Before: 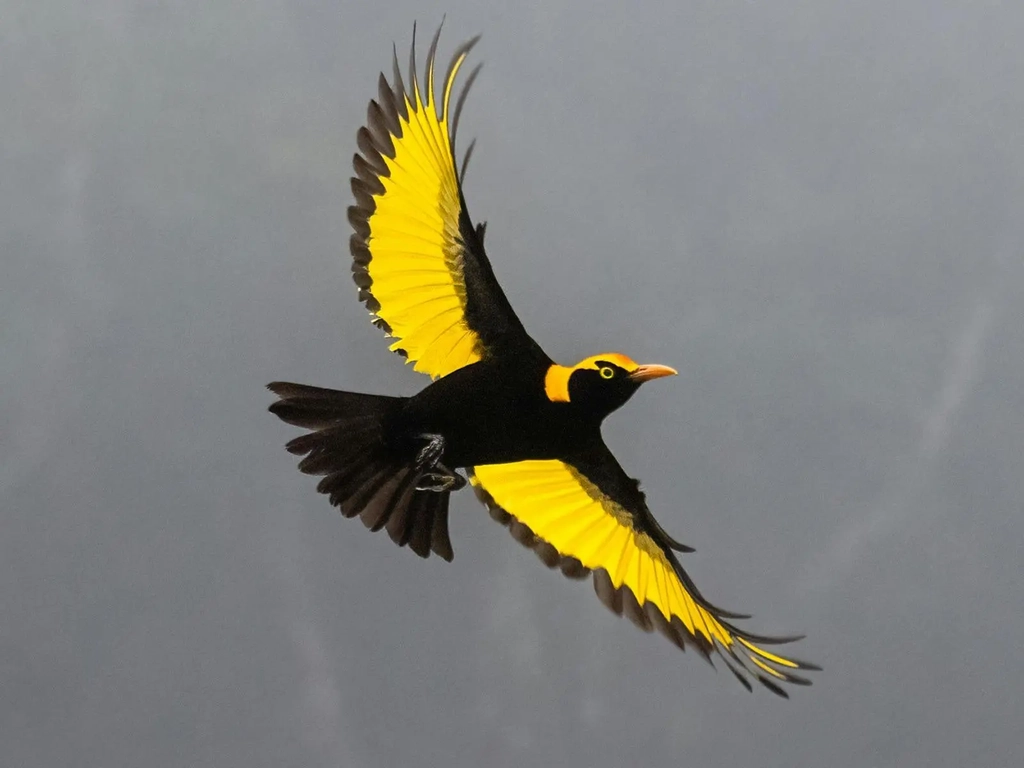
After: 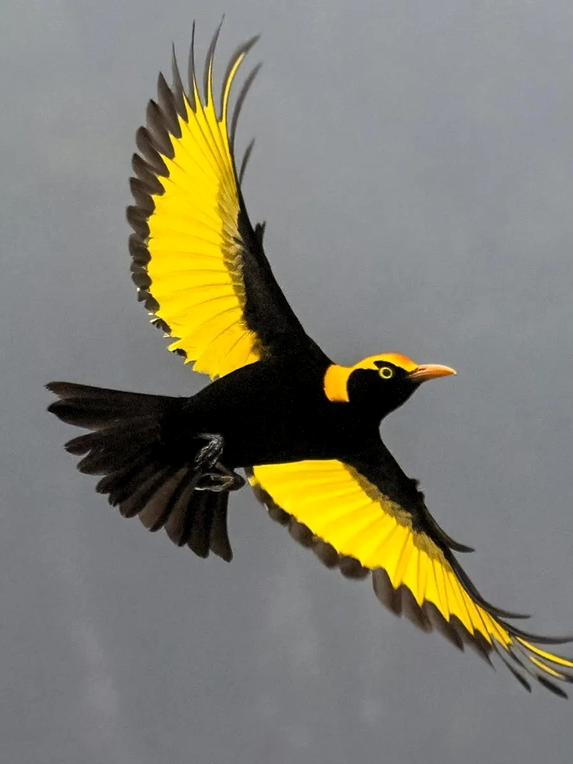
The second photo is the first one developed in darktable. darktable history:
crop: left 21.674%, right 22.086%
levels: levels [0.031, 0.5, 0.969]
